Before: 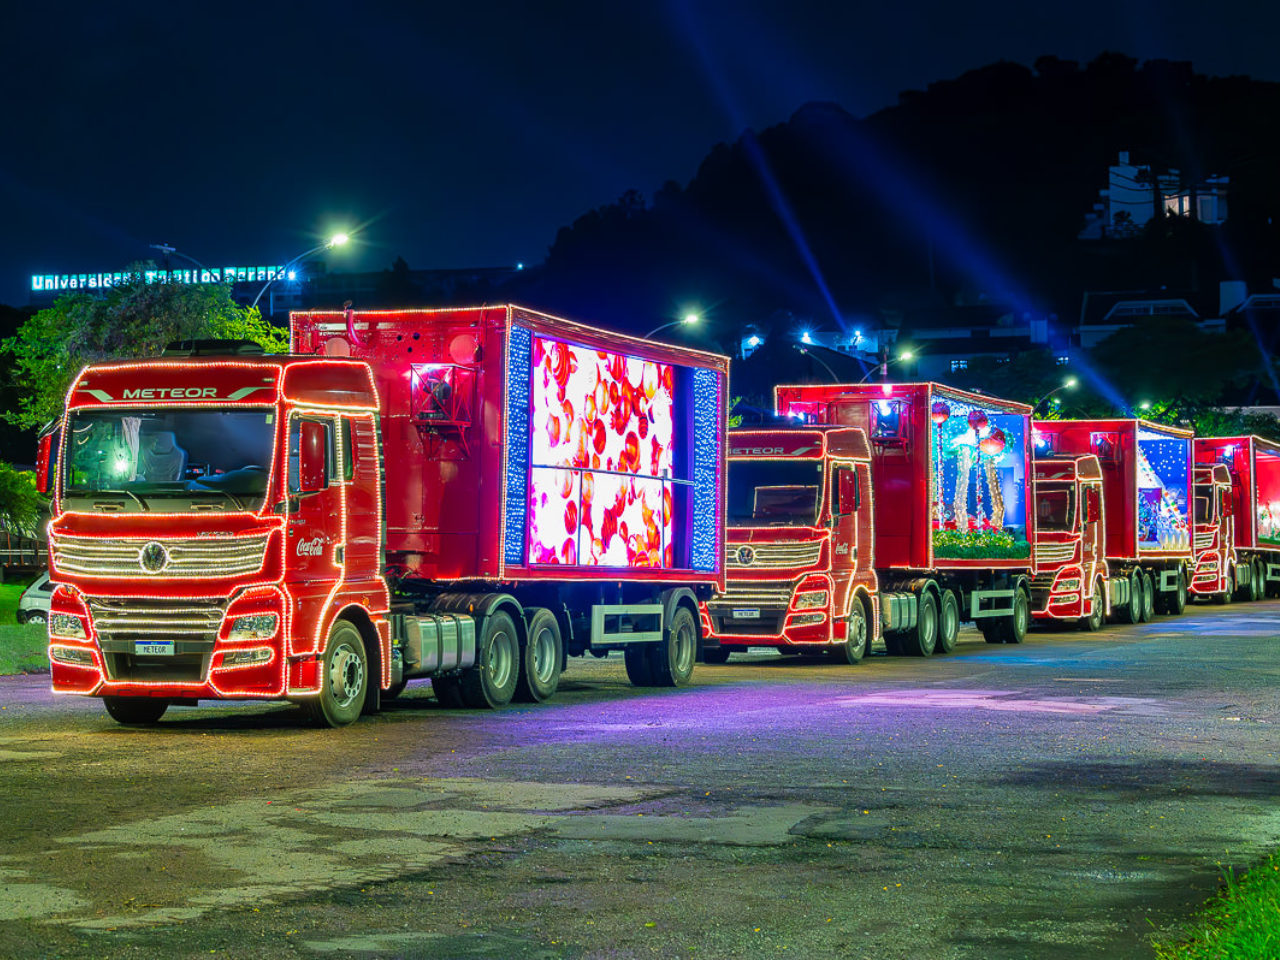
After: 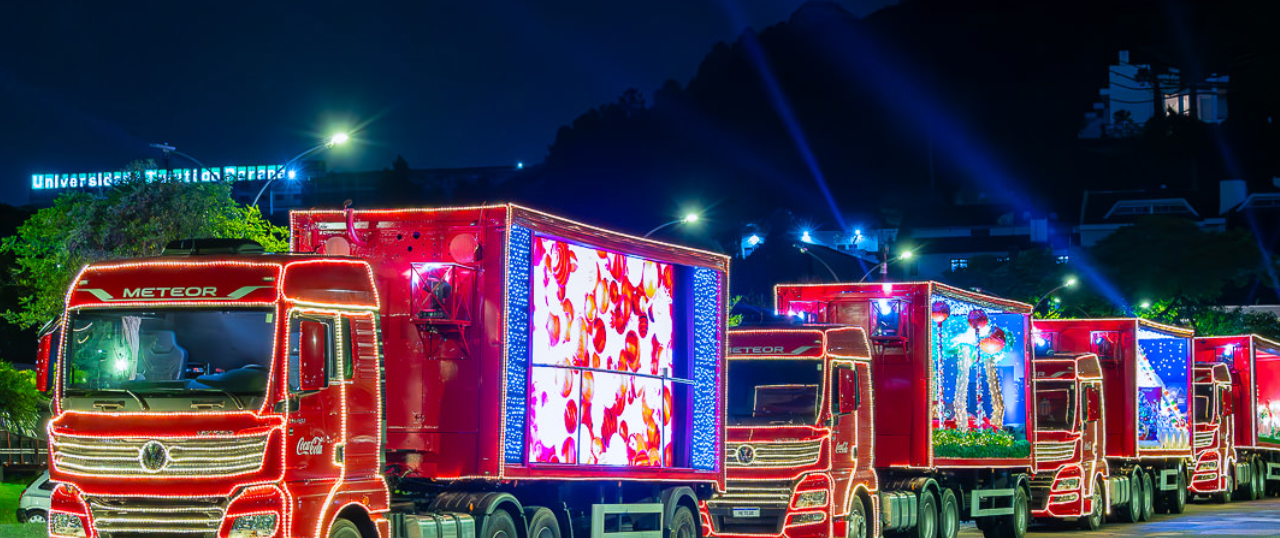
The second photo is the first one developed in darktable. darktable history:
white balance: red 0.983, blue 1.036
crop and rotate: top 10.605%, bottom 33.274%
tone equalizer: on, module defaults
